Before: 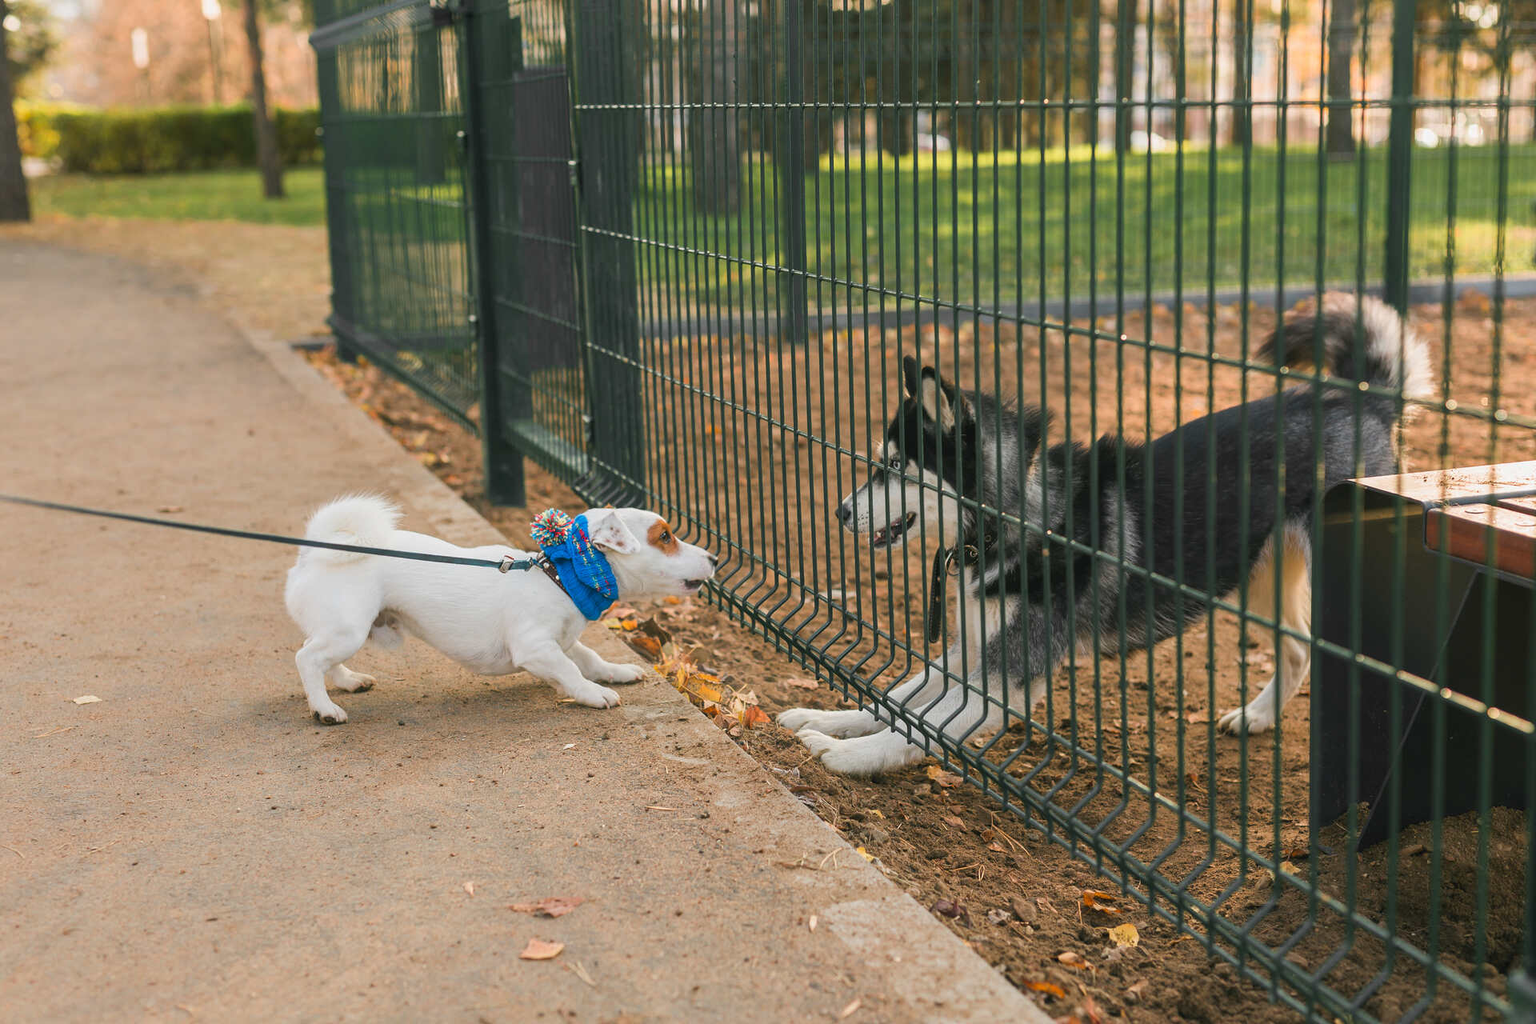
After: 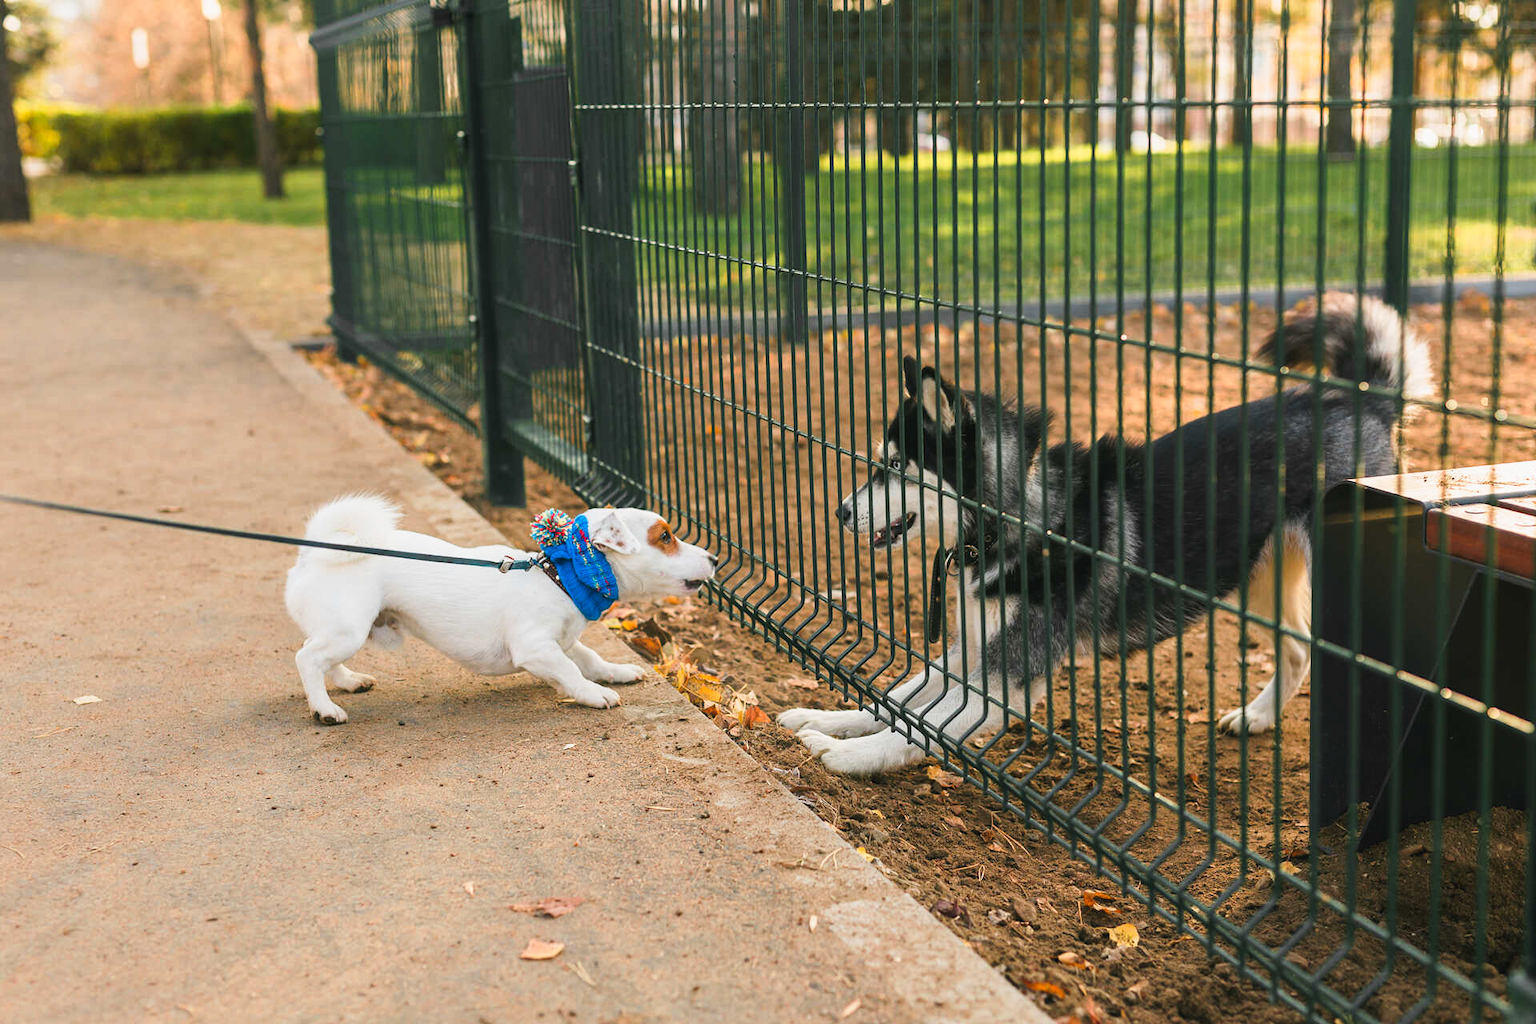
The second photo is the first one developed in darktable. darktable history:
tone curve: curves: ch0 [(0, 0.01) (0.037, 0.032) (0.131, 0.108) (0.275, 0.258) (0.483, 0.512) (0.61, 0.661) (0.696, 0.76) (0.792, 0.867) (0.911, 0.955) (0.997, 0.995)]; ch1 [(0, 0) (0.308, 0.268) (0.425, 0.383) (0.503, 0.502) (0.529, 0.543) (0.706, 0.754) (0.869, 0.907) (1, 1)]; ch2 [(0, 0) (0.228, 0.196) (0.336, 0.315) (0.399, 0.403) (0.485, 0.487) (0.502, 0.502) (0.525, 0.523) (0.545, 0.552) (0.587, 0.61) (0.636, 0.654) (0.711, 0.729) (0.855, 0.87) (0.998, 0.977)], preserve colors none
